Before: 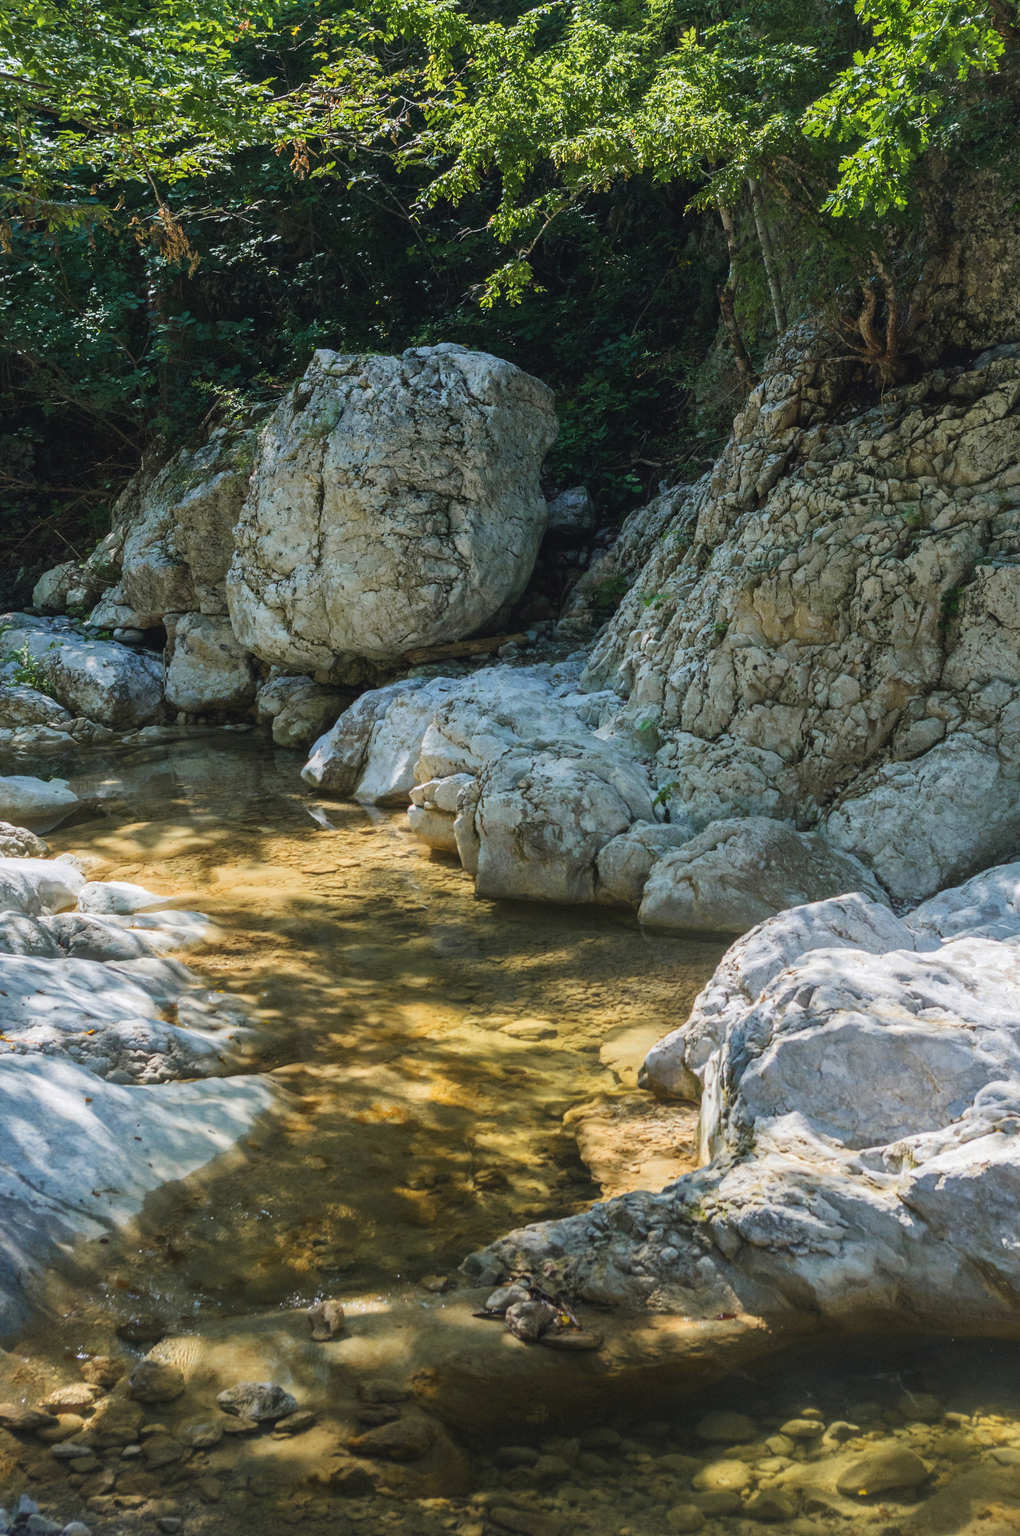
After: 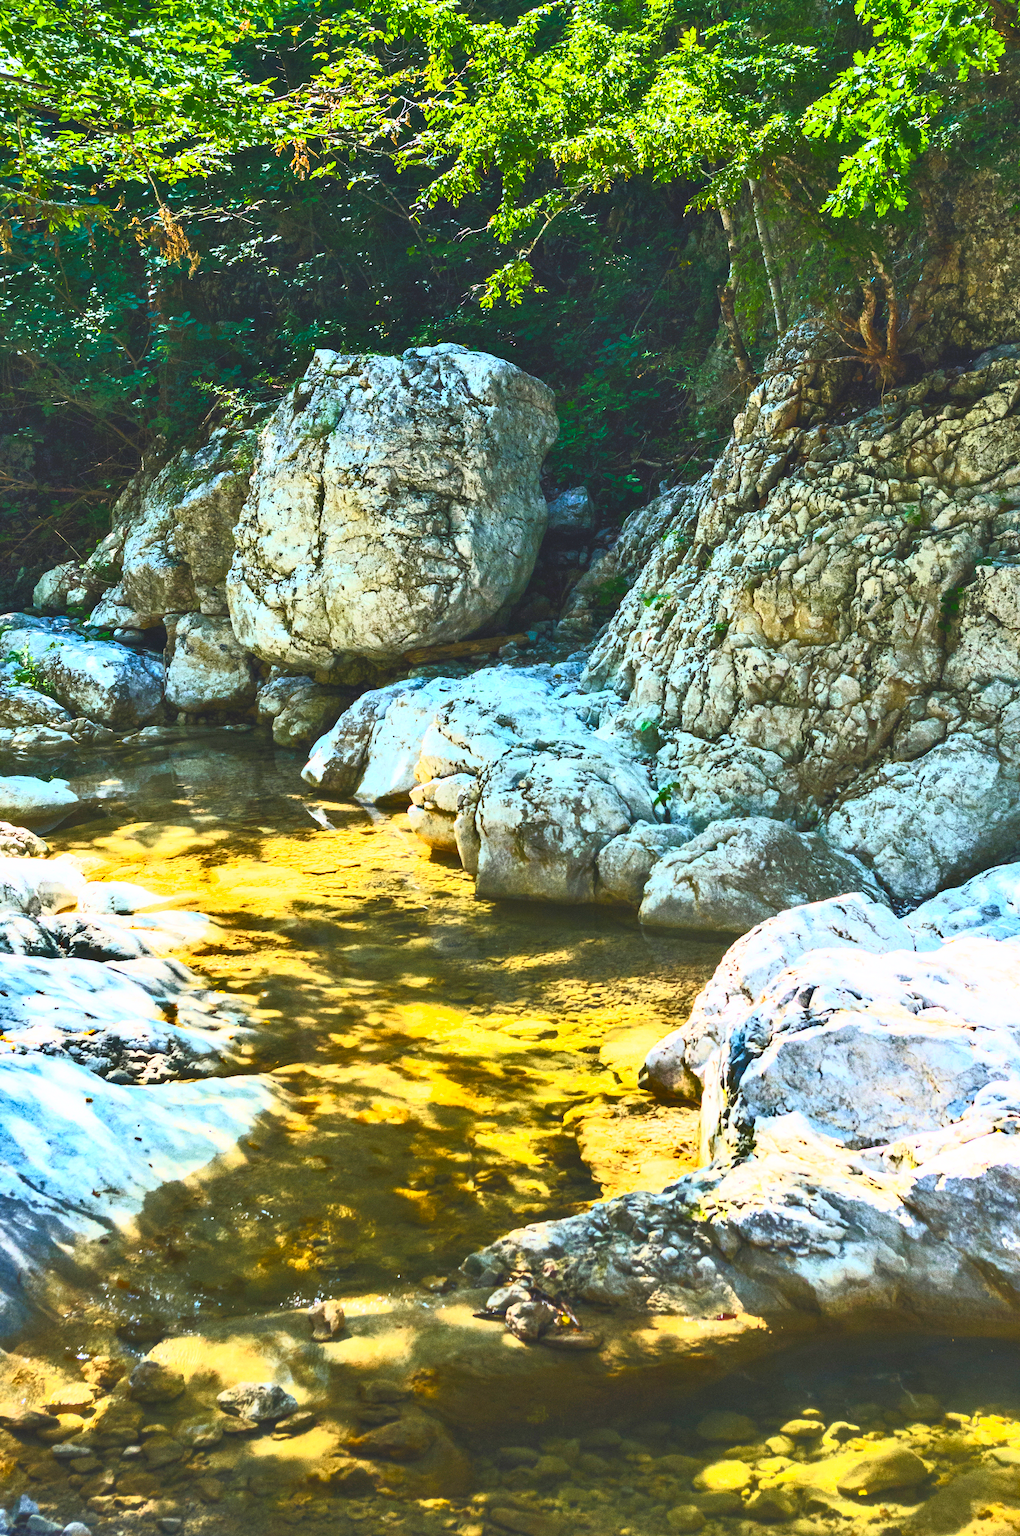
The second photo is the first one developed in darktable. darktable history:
shadows and highlights: low approximation 0.01, soften with gaussian
contrast brightness saturation: contrast 0.981, brightness 0.997, saturation 0.989
